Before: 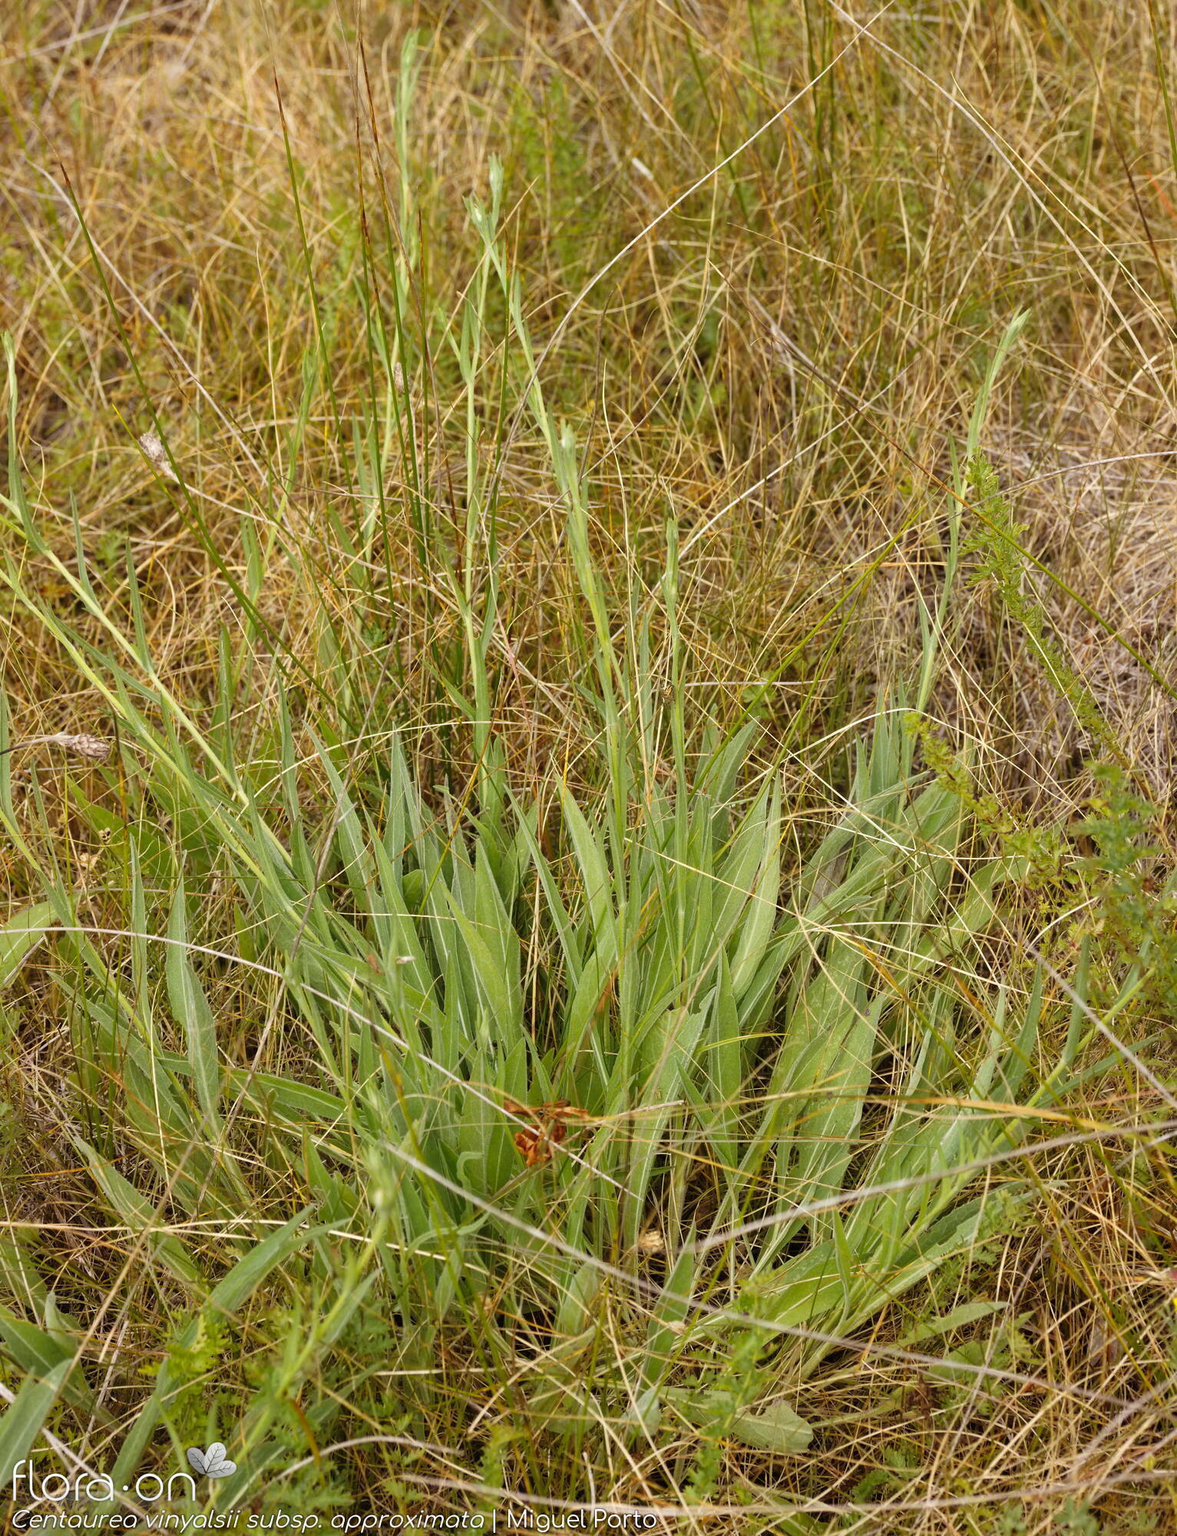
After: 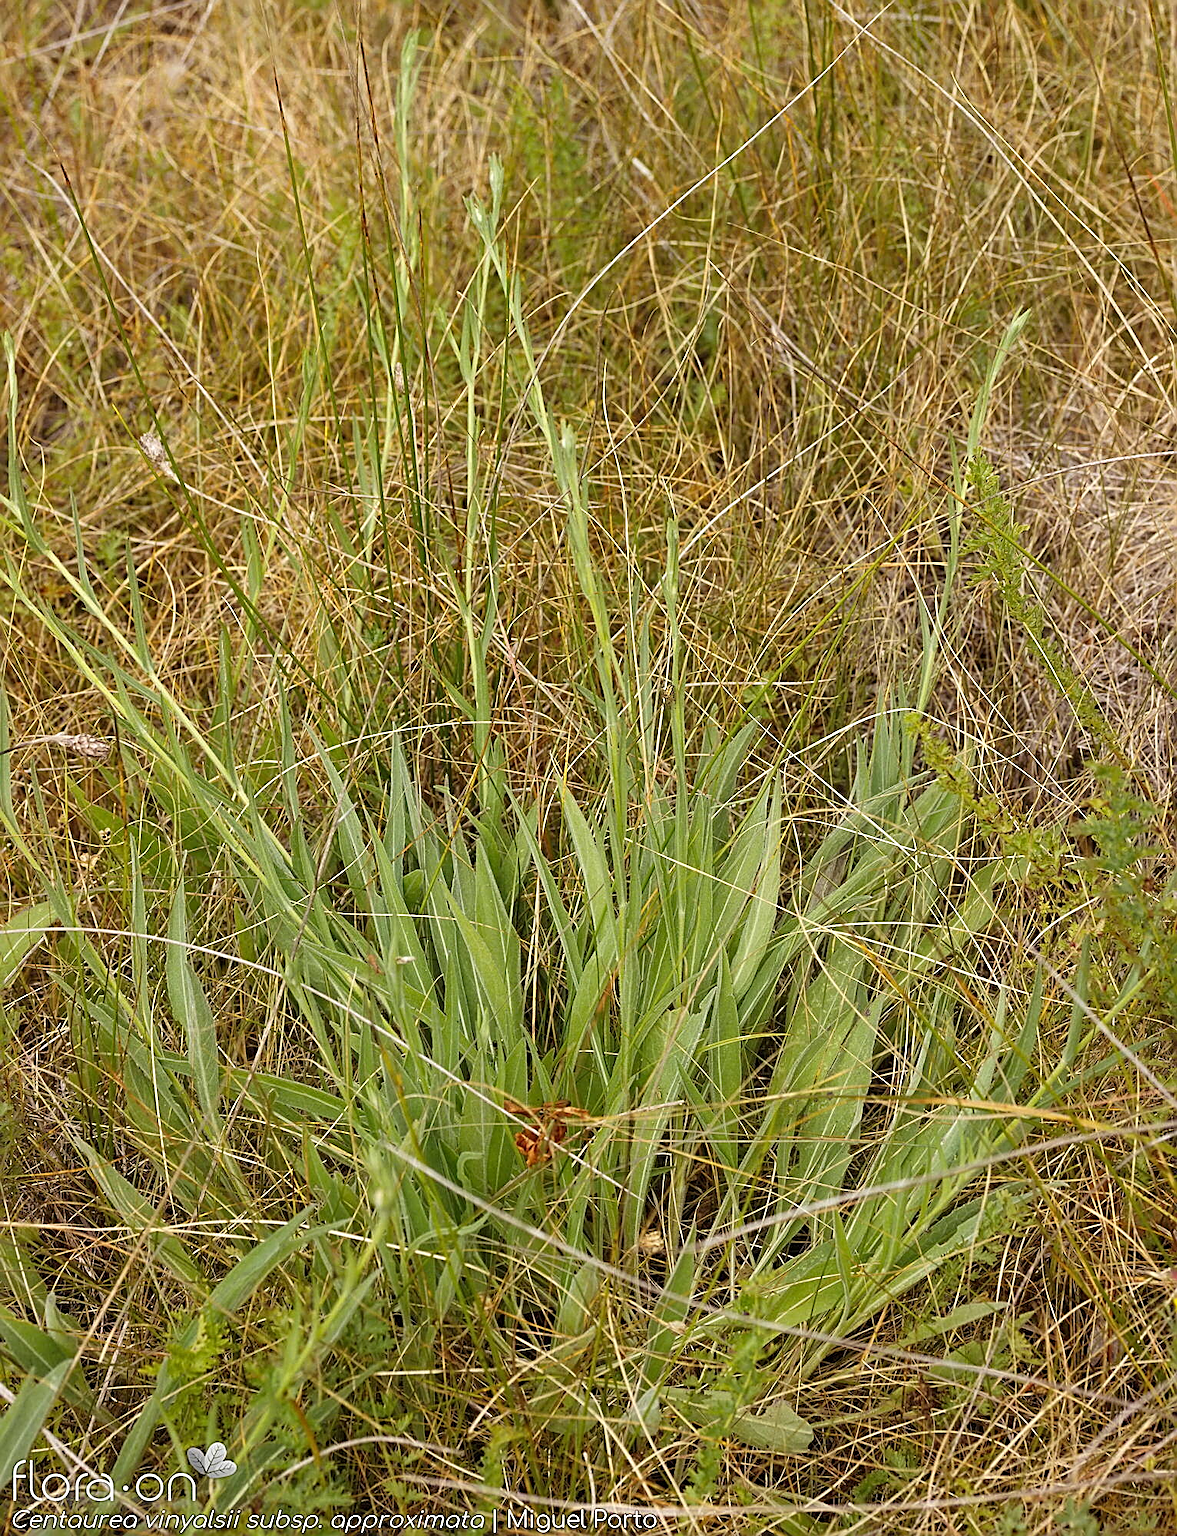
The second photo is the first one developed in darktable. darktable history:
sharpen: amount 1
tone equalizer: on, module defaults
